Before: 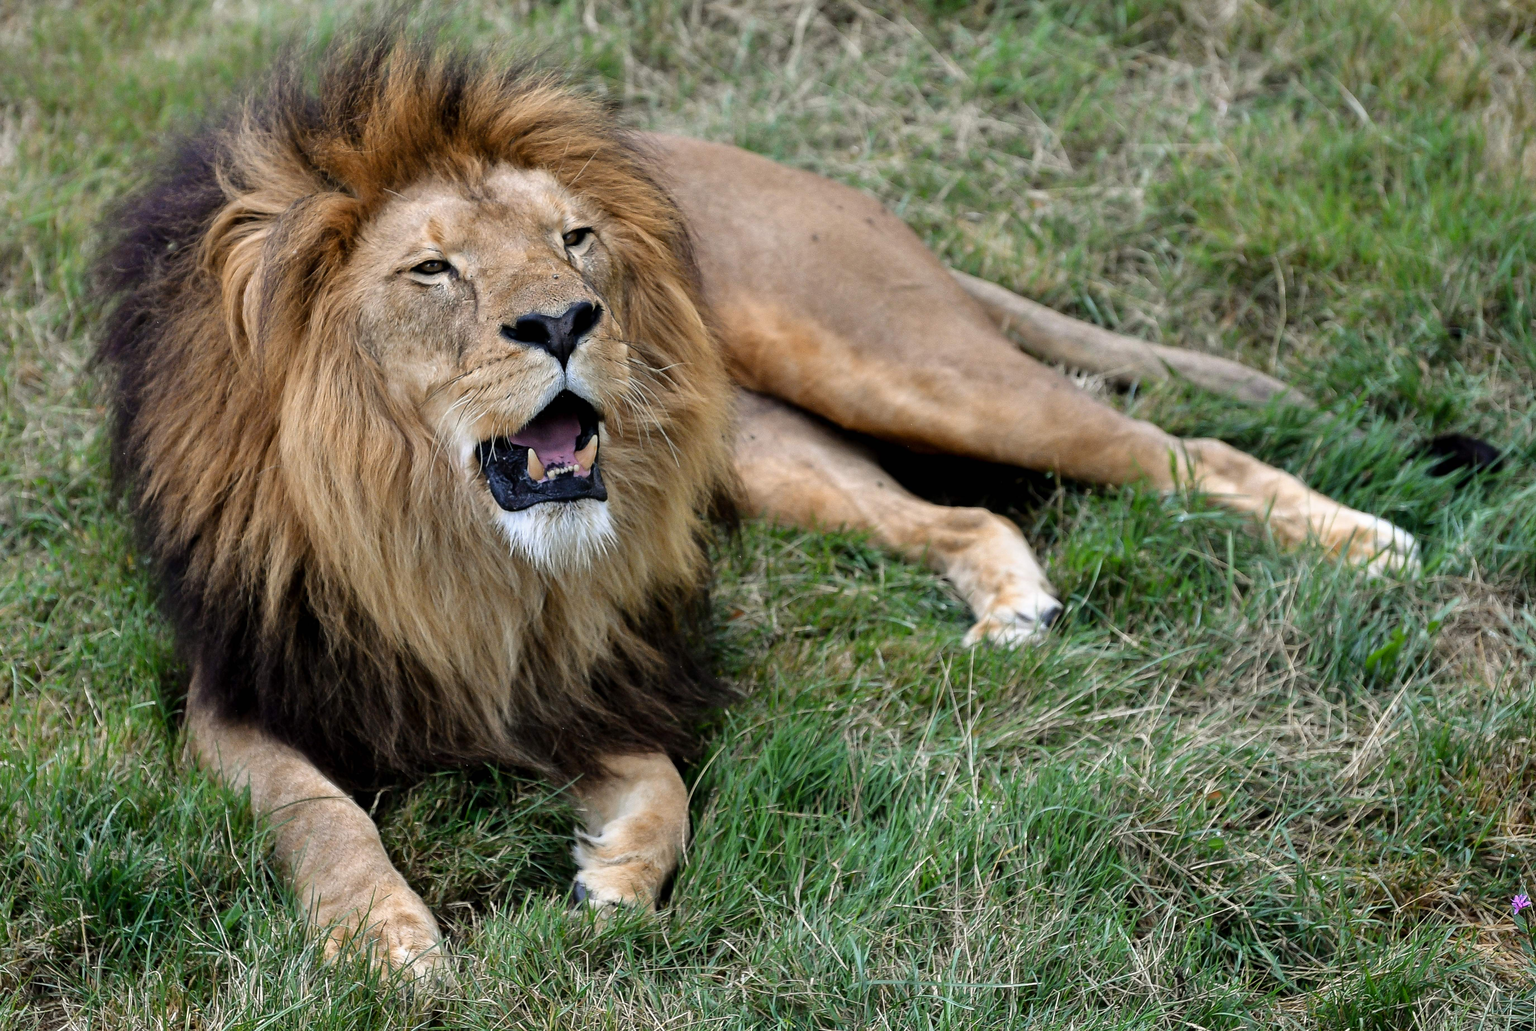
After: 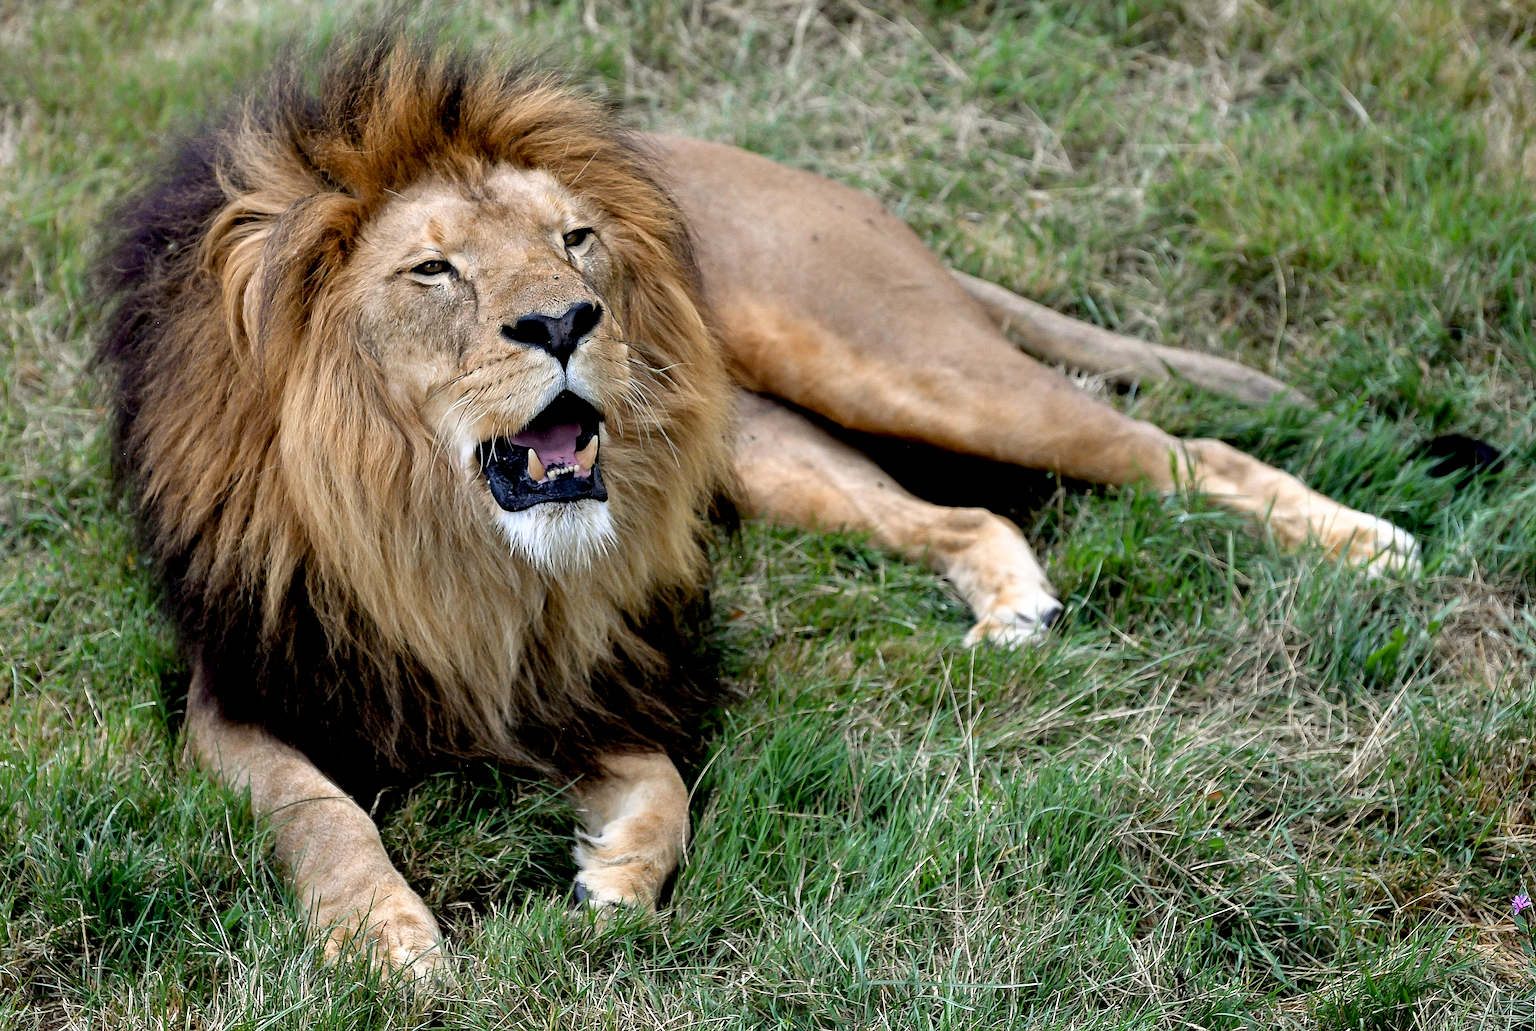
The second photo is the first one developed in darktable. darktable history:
shadows and highlights: shadows -0.837, highlights 40.64
exposure: black level correction 0.009, exposure 0.117 EV, compensate highlight preservation false
sharpen: on, module defaults
